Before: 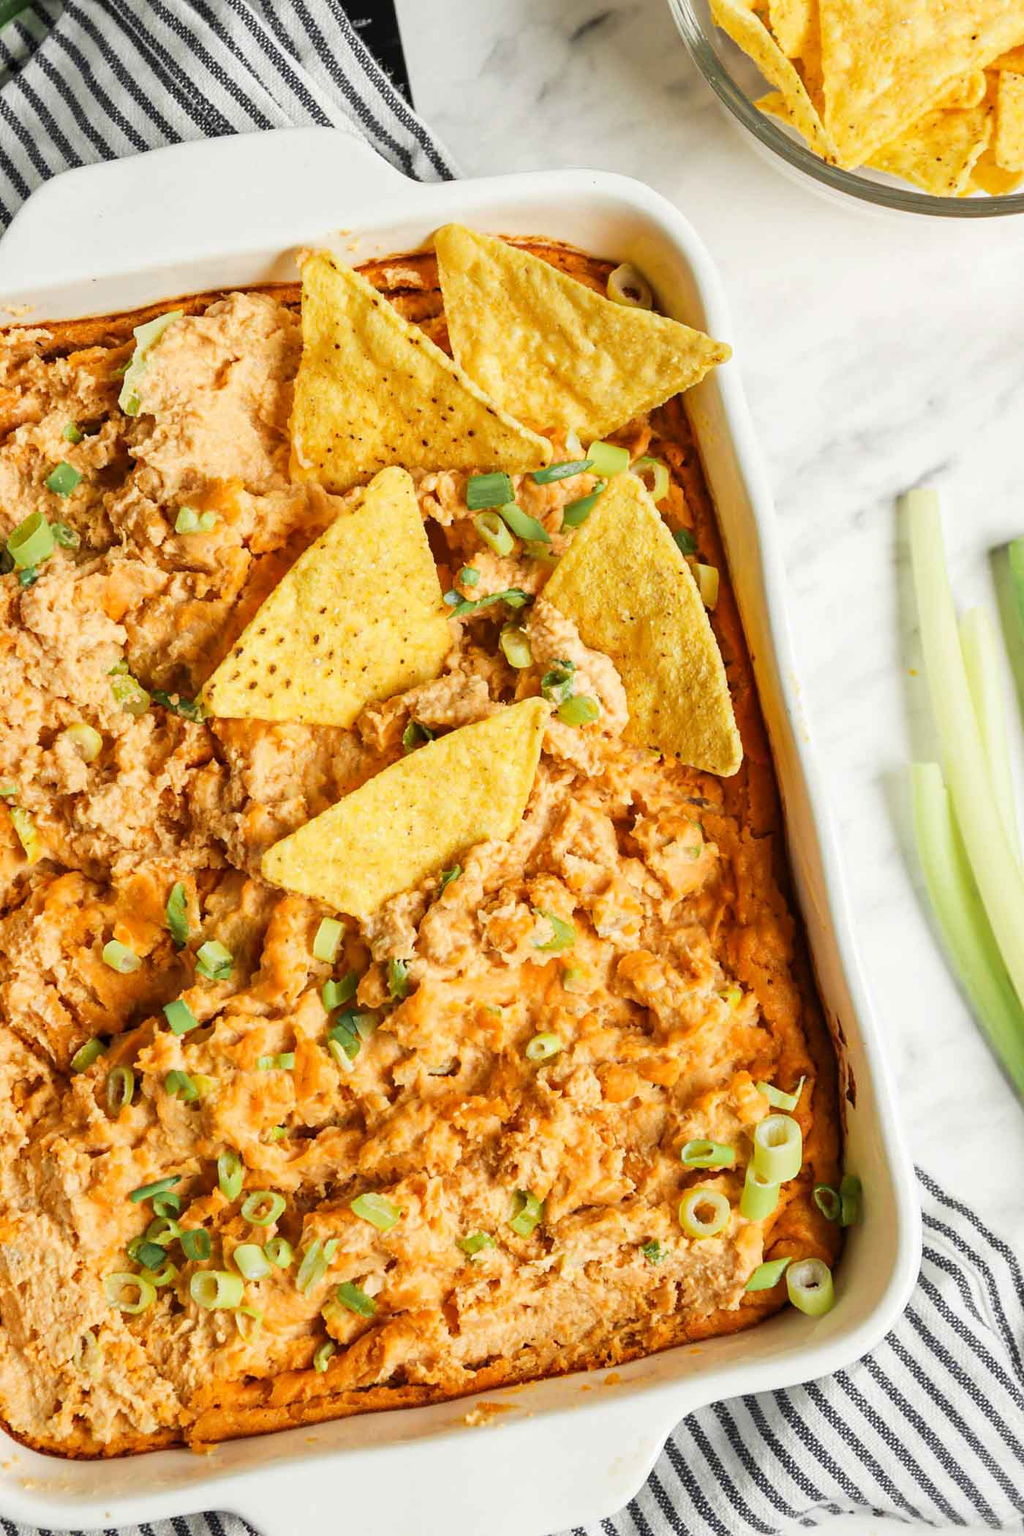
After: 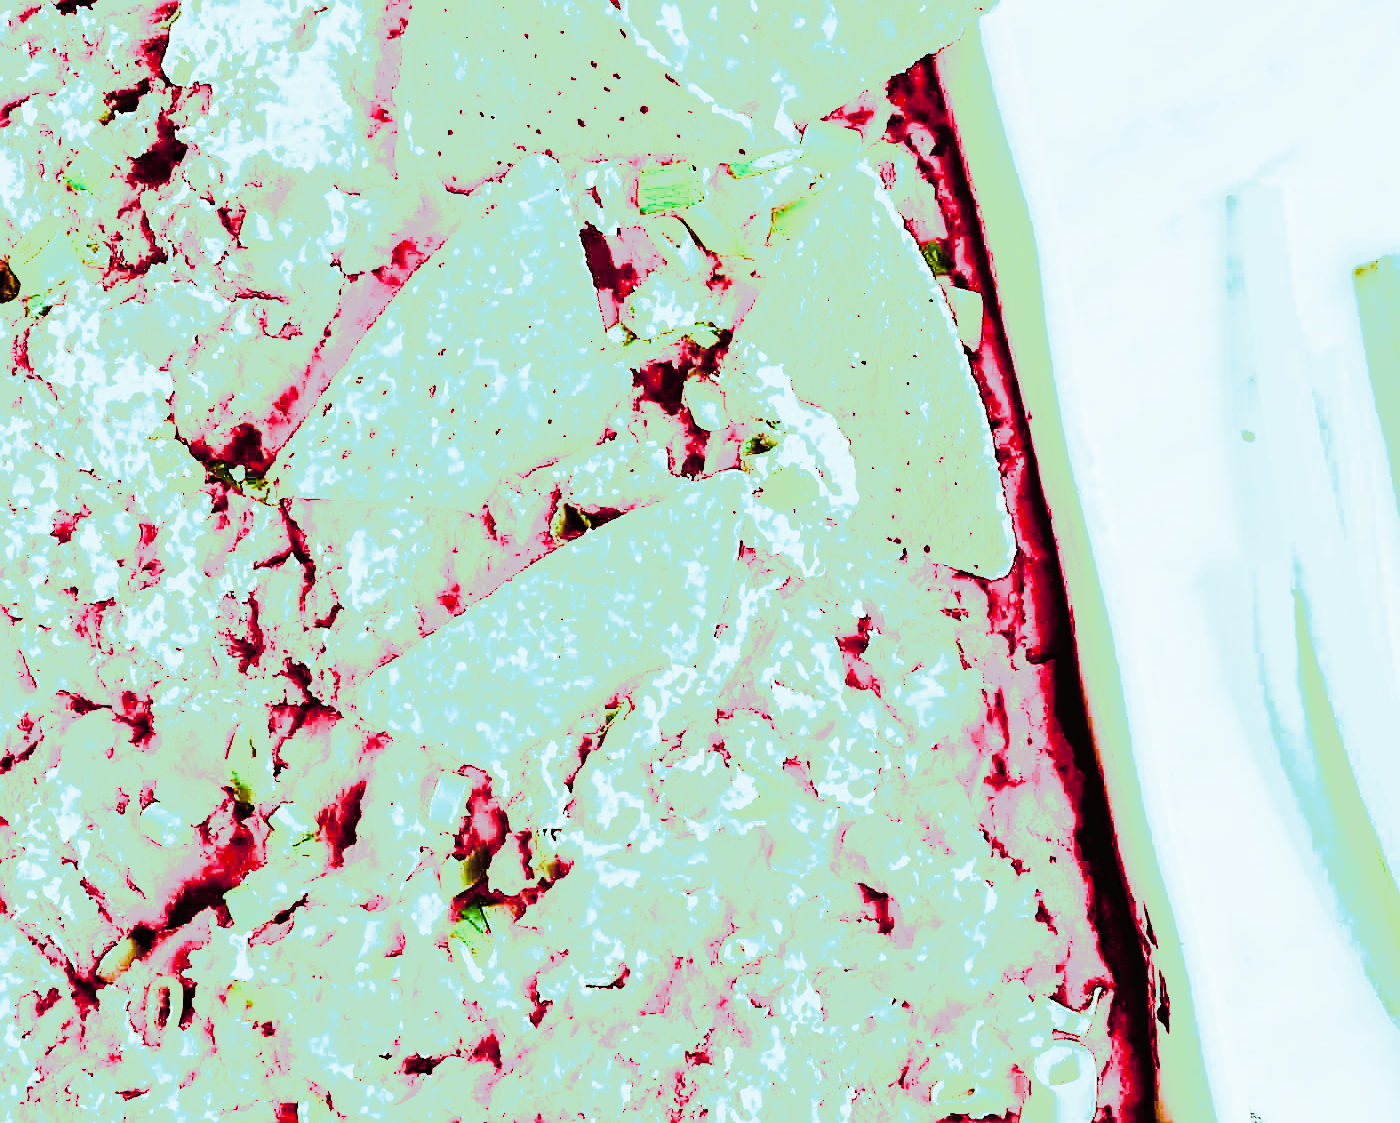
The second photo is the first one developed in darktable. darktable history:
contrast brightness saturation: contrast 0.1, brightness 0.3, saturation 0.14
crop and rotate: top 23.043%, bottom 23.437%
split-toning: shadows › hue 327.6°, highlights › hue 198°, highlights › saturation 0.55, balance -21.25, compress 0%
sharpen: radius 1.4, amount 1.25, threshold 0.7
color correction: highlights a* 2.72, highlights b* 22.8
exposure: exposure 0.64 EV, compensate highlight preservation false
tone curve: curves: ch0 [(0, 0) (0.003, 0.005) (0.011, 0.005) (0.025, 0.006) (0.044, 0.008) (0.069, 0.01) (0.1, 0.012) (0.136, 0.015) (0.177, 0.019) (0.224, 0.017) (0.277, 0.015) (0.335, 0.018) (0.399, 0.043) (0.468, 0.118) (0.543, 0.349) (0.623, 0.591) (0.709, 0.88) (0.801, 0.983) (0.898, 0.973) (1, 1)], preserve colors none
